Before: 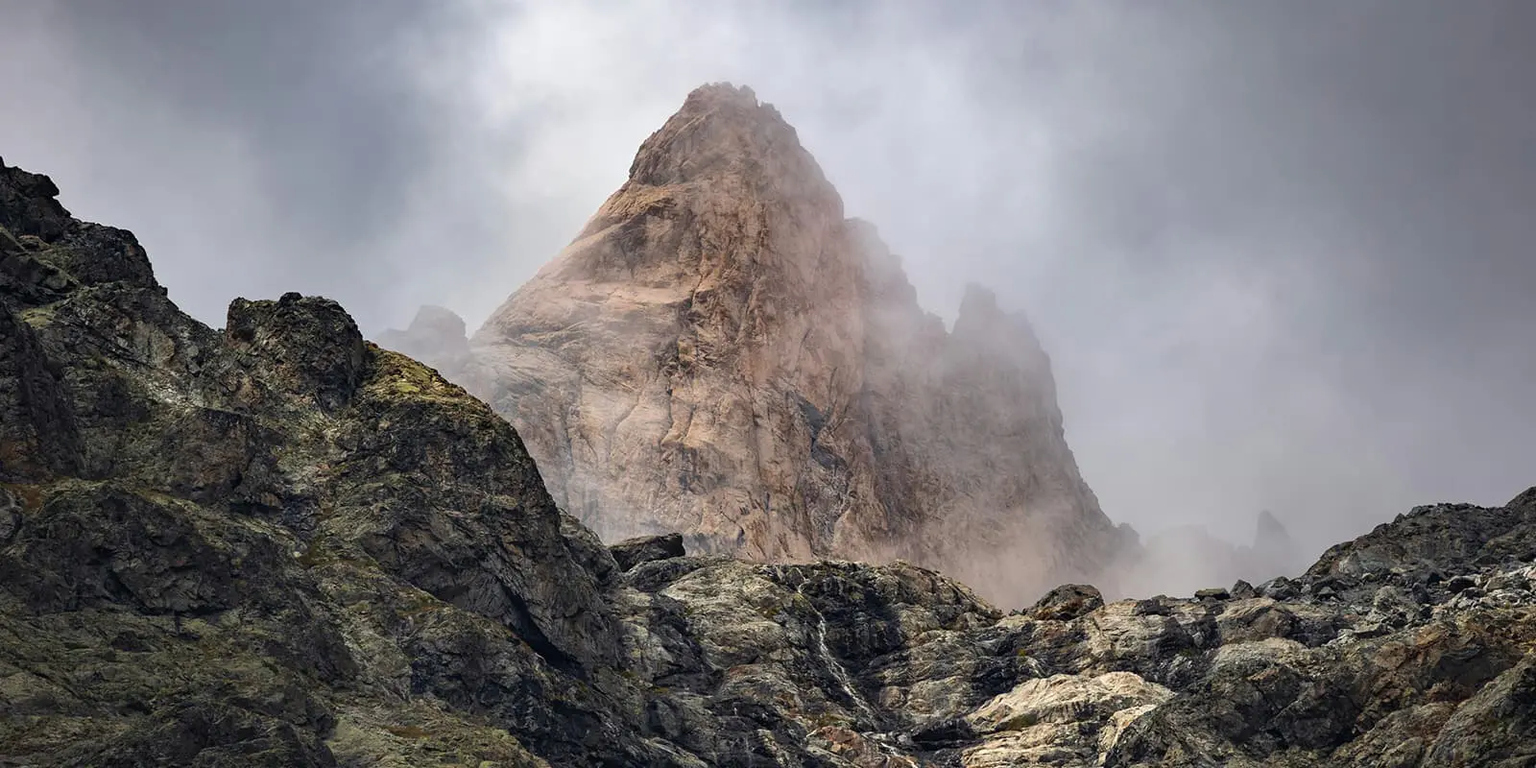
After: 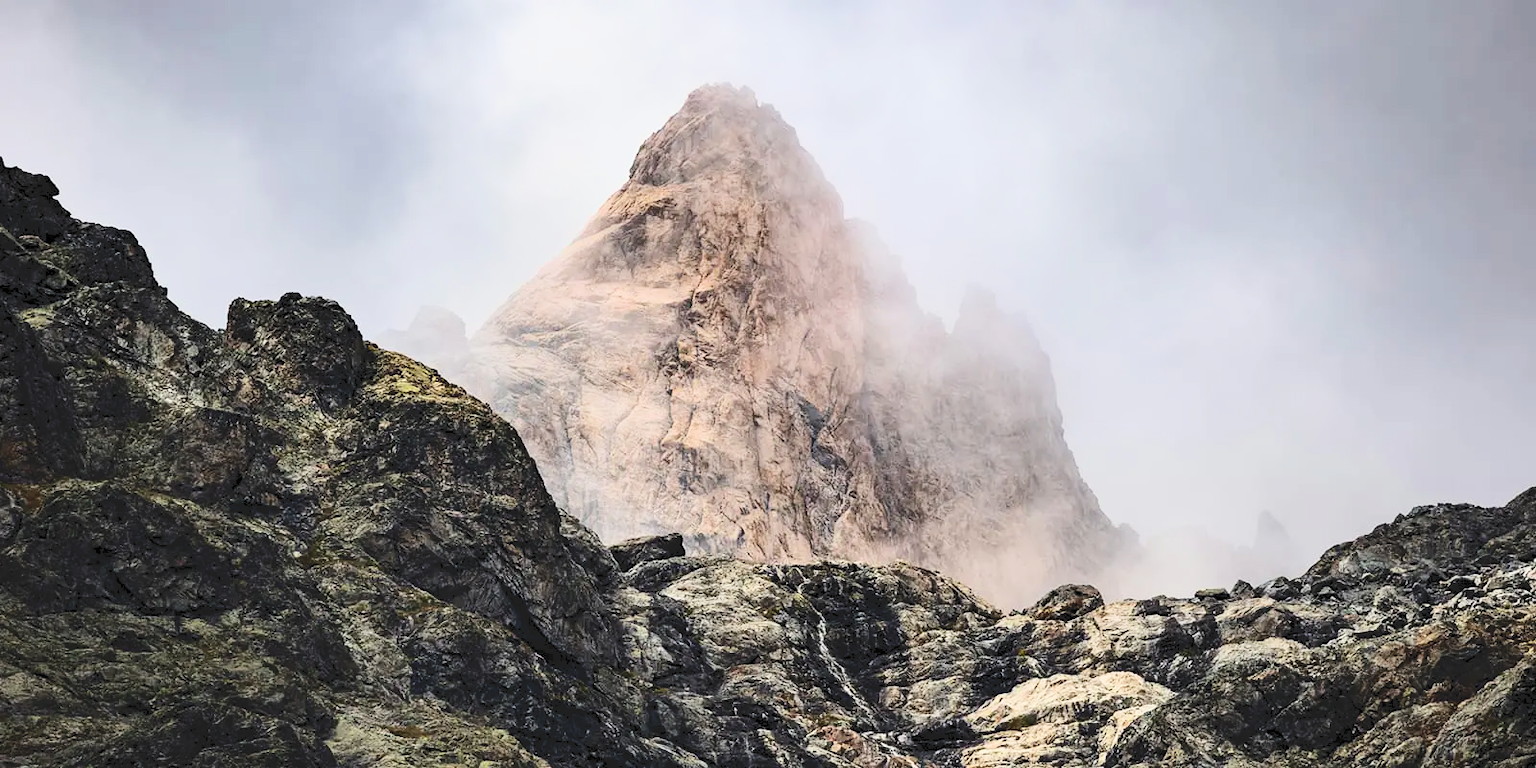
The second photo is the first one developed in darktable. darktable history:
filmic rgb: black relative exposure -7.7 EV, white relative exposure 4.39 EV, target black luminance 0%, hardness 3.76, latitude 50.71%, contrast 1.069, highlights saturation mix 9.18%, shadows ↔ highlights balance -0.239%
exposure: black level correction 0, exposure 0.692 EV, compensate highlight preservation false
tone curve: curves: ch0 [(0, 0) (0.003, 0.117) (0.011, 0.118) (0.025, 0.123) (0.044, 0.13) (0.069, 0.137) (0.1, 0.149) (0.136, 0.157) (0.177, 0.184) (0.224, 0.217) (0.277, 0.257) (0.335, 0.324) (0.399, 0.406) (0.468, 0.511) (0.543, 0.609) (0.623, 0.712) (0.709, 0.8) (0.801, 0.877) (0.898, 0.938) (1, 1)], color space Lab, independent channels, preserve colors none
